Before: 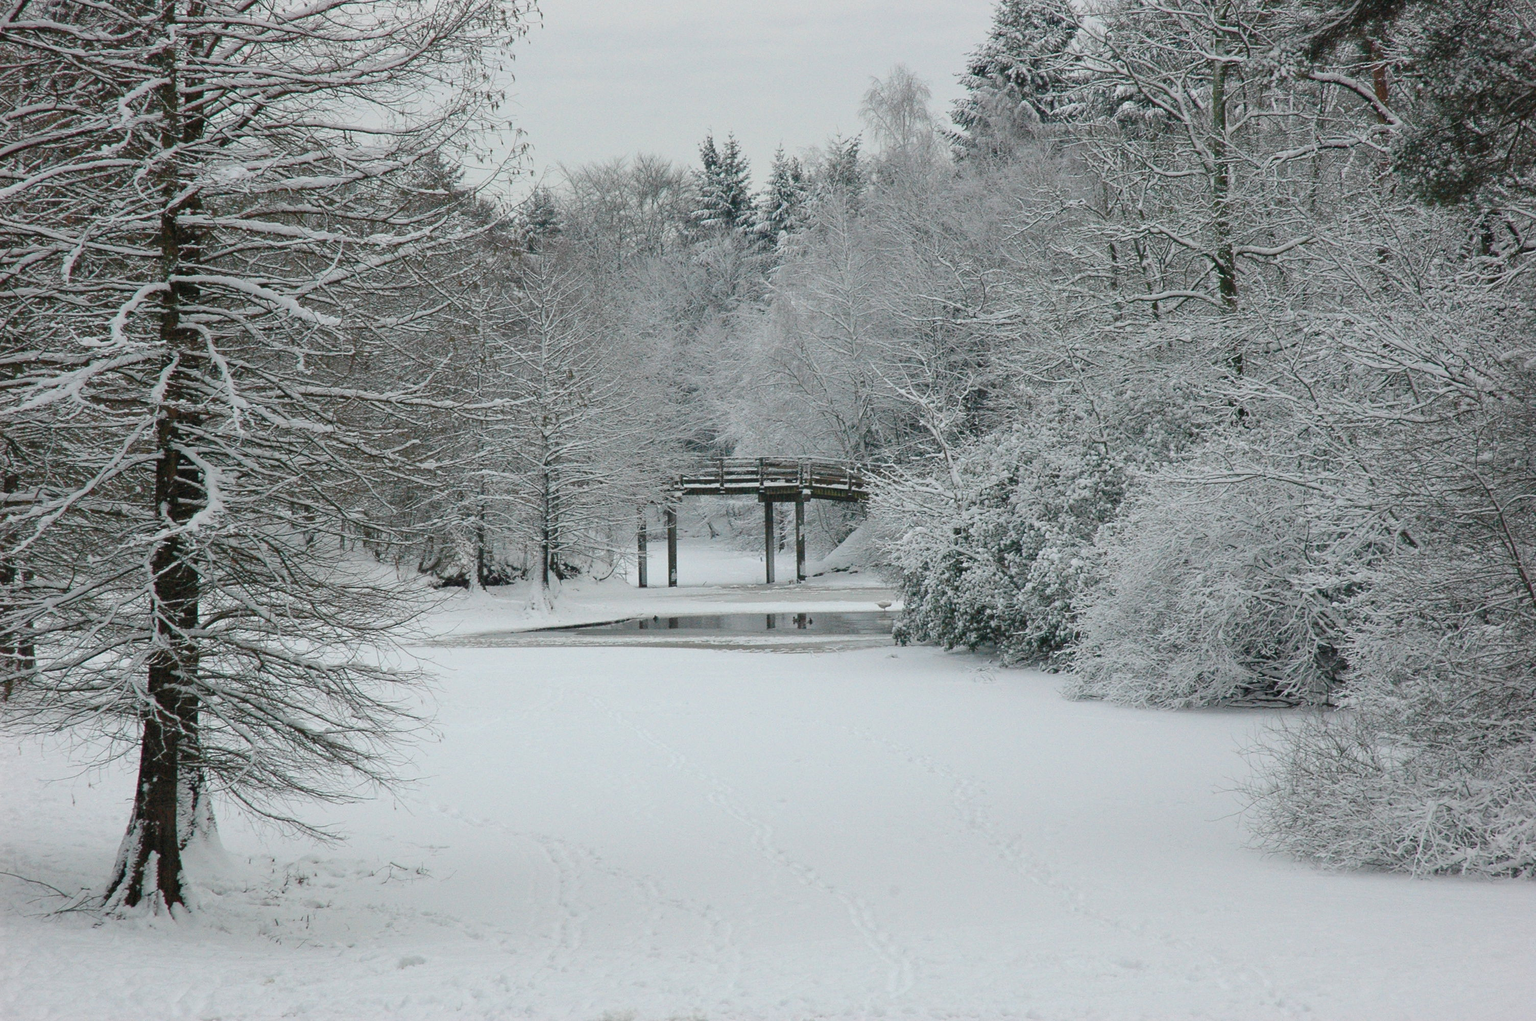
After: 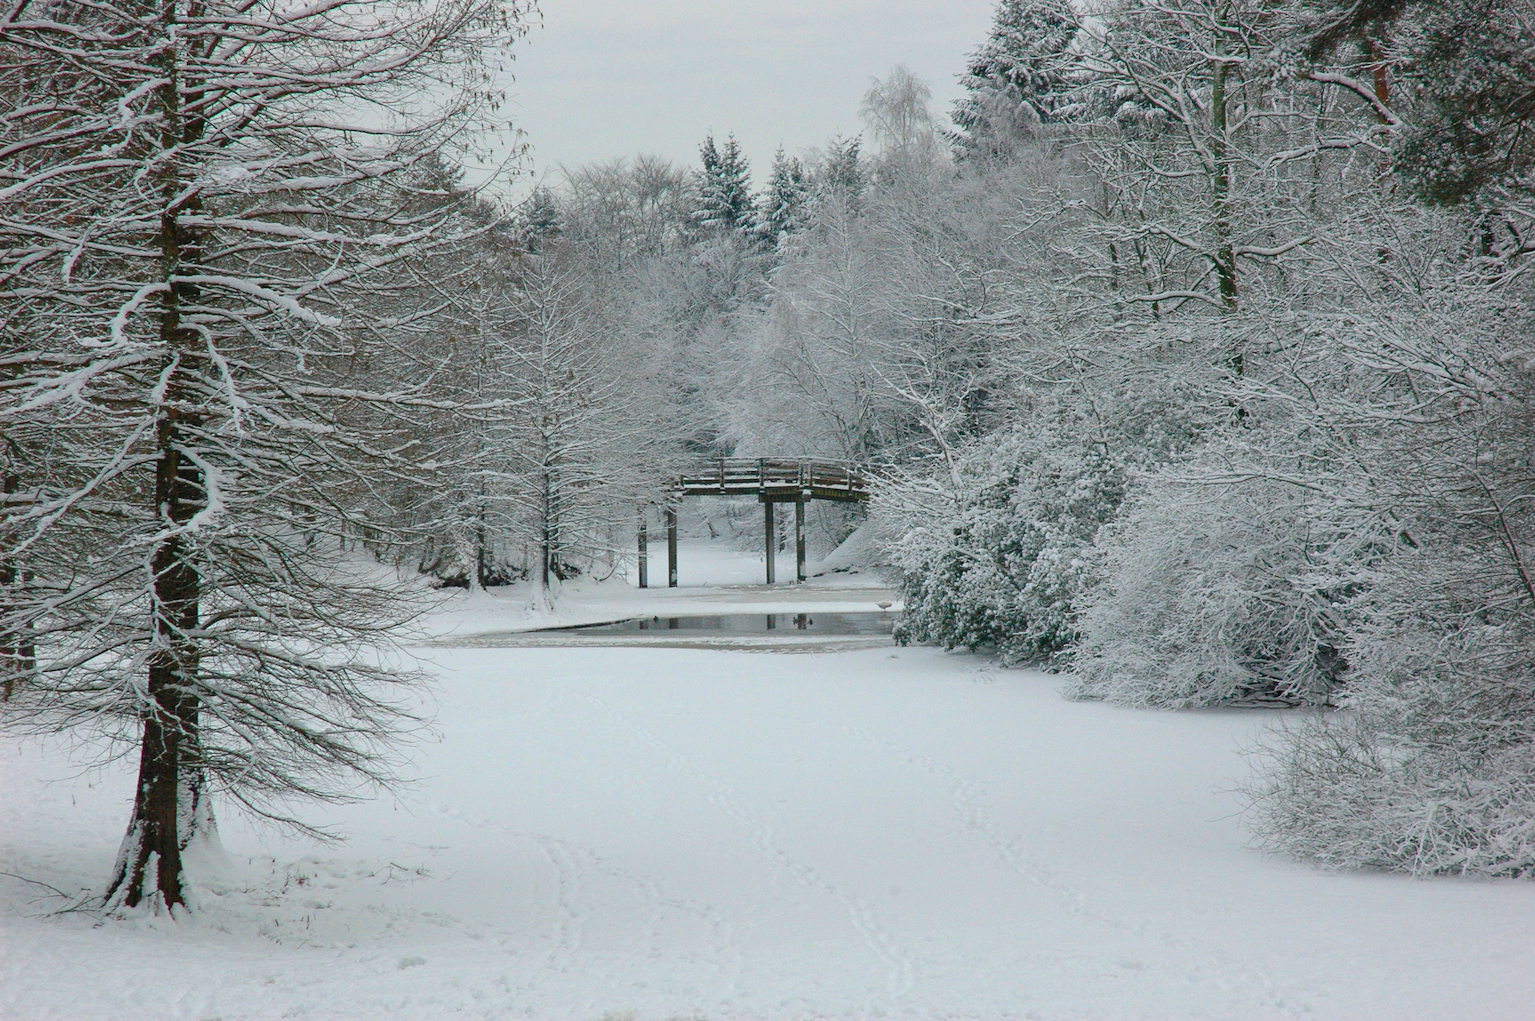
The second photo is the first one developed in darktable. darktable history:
color correction: saturation 1.34
color balance: output saturation 110%
